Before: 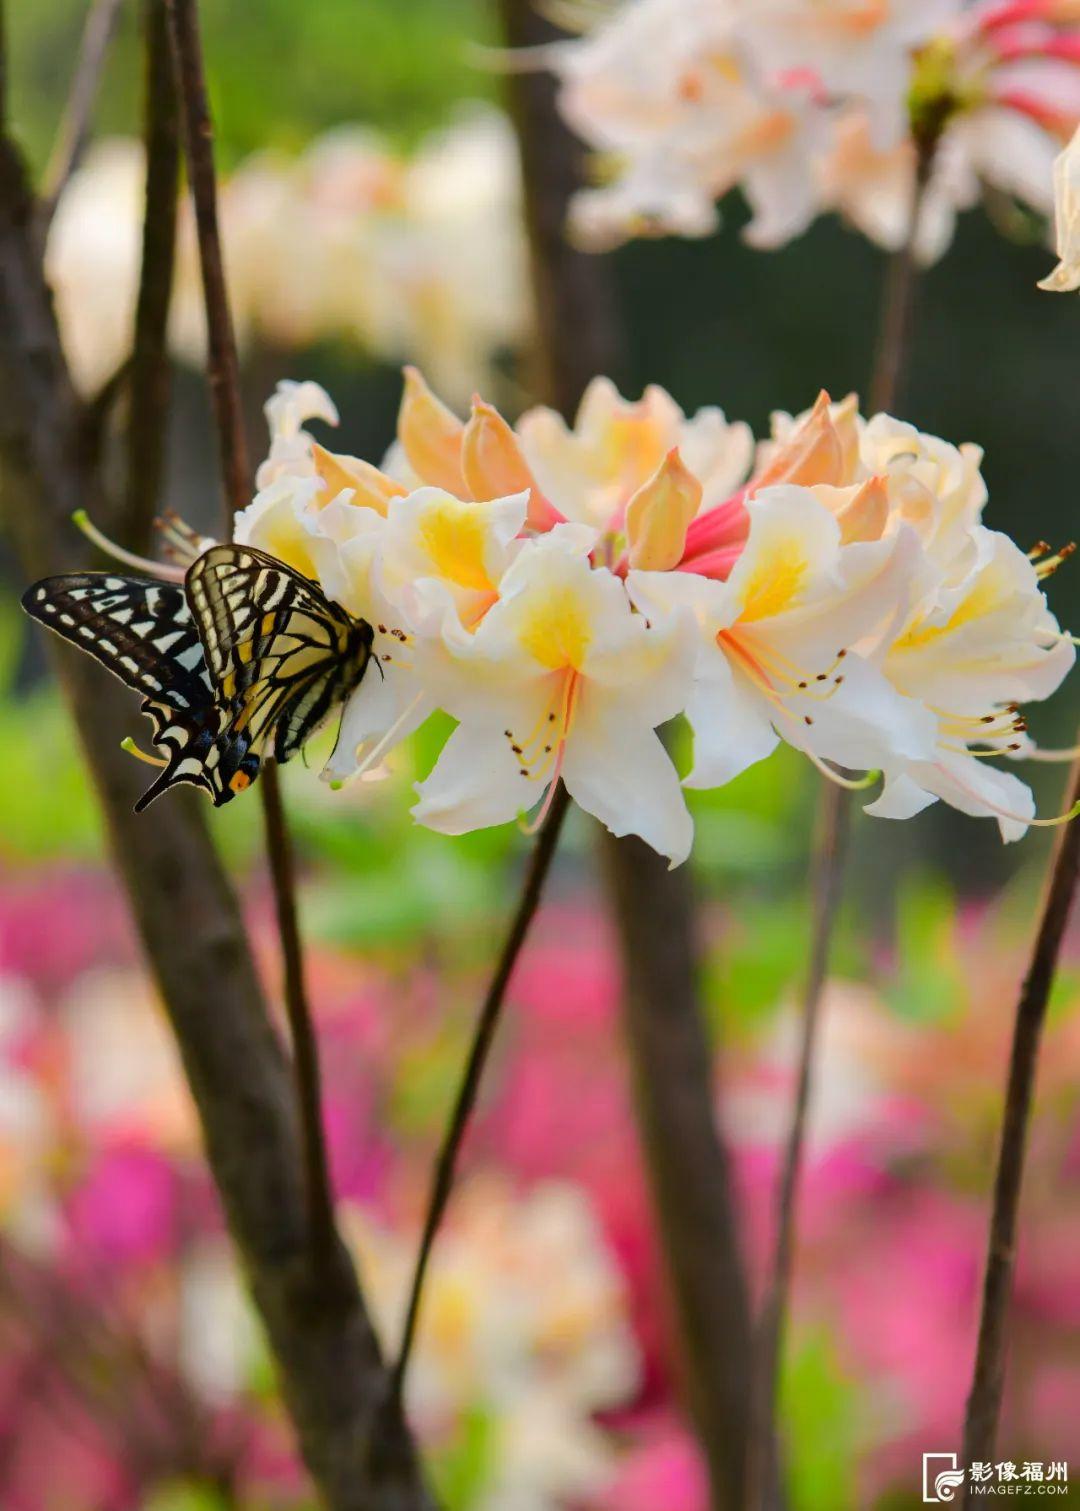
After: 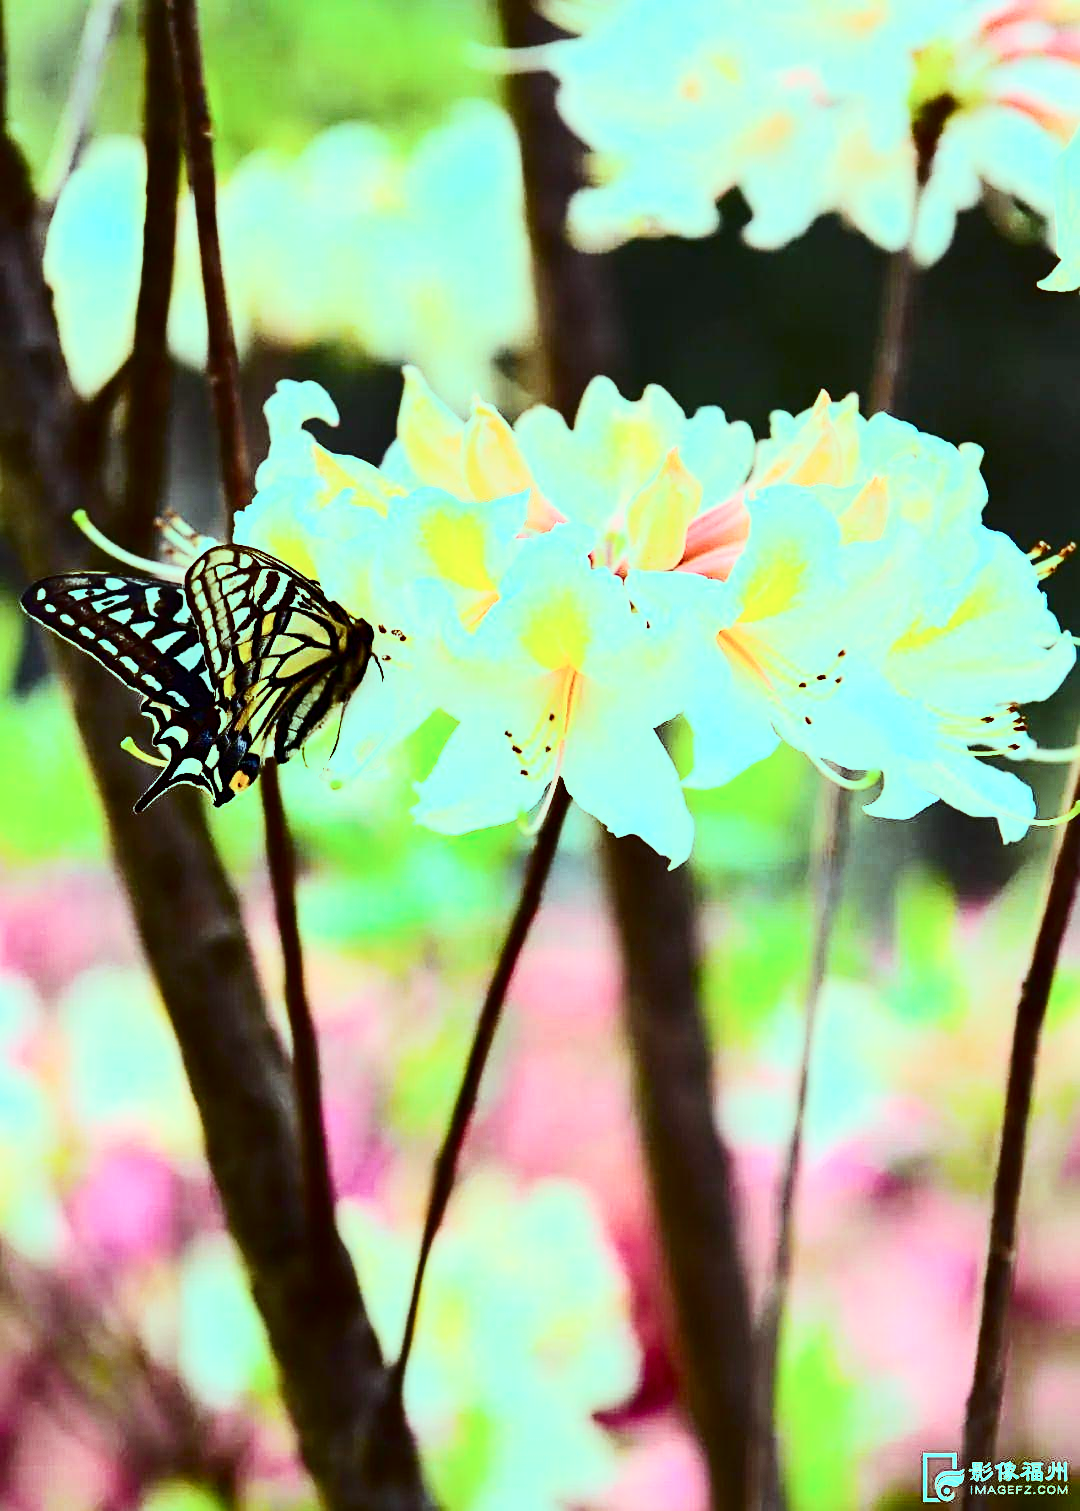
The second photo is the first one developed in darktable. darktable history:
base curve: curves: ch0 [(0, 0) (0.158, 0.273) (0.879, 0.895) (1, 1)], preserve colors none
sharpen: on, module defaults
contrast brightness saturation: contrast 0.5, saturation -0.1
color balance rgb: shadows lift › luminance 0.49%, shadows lift › chroma 6.83%, shadows lift › hue 300.29°, power › hue 208.98°, highlights gain › luminance 20.24%, highlights gain › chroma 13.17%, highlights gain › hue 173.85°, perceptual saturation grading › global saturation 18.05%
